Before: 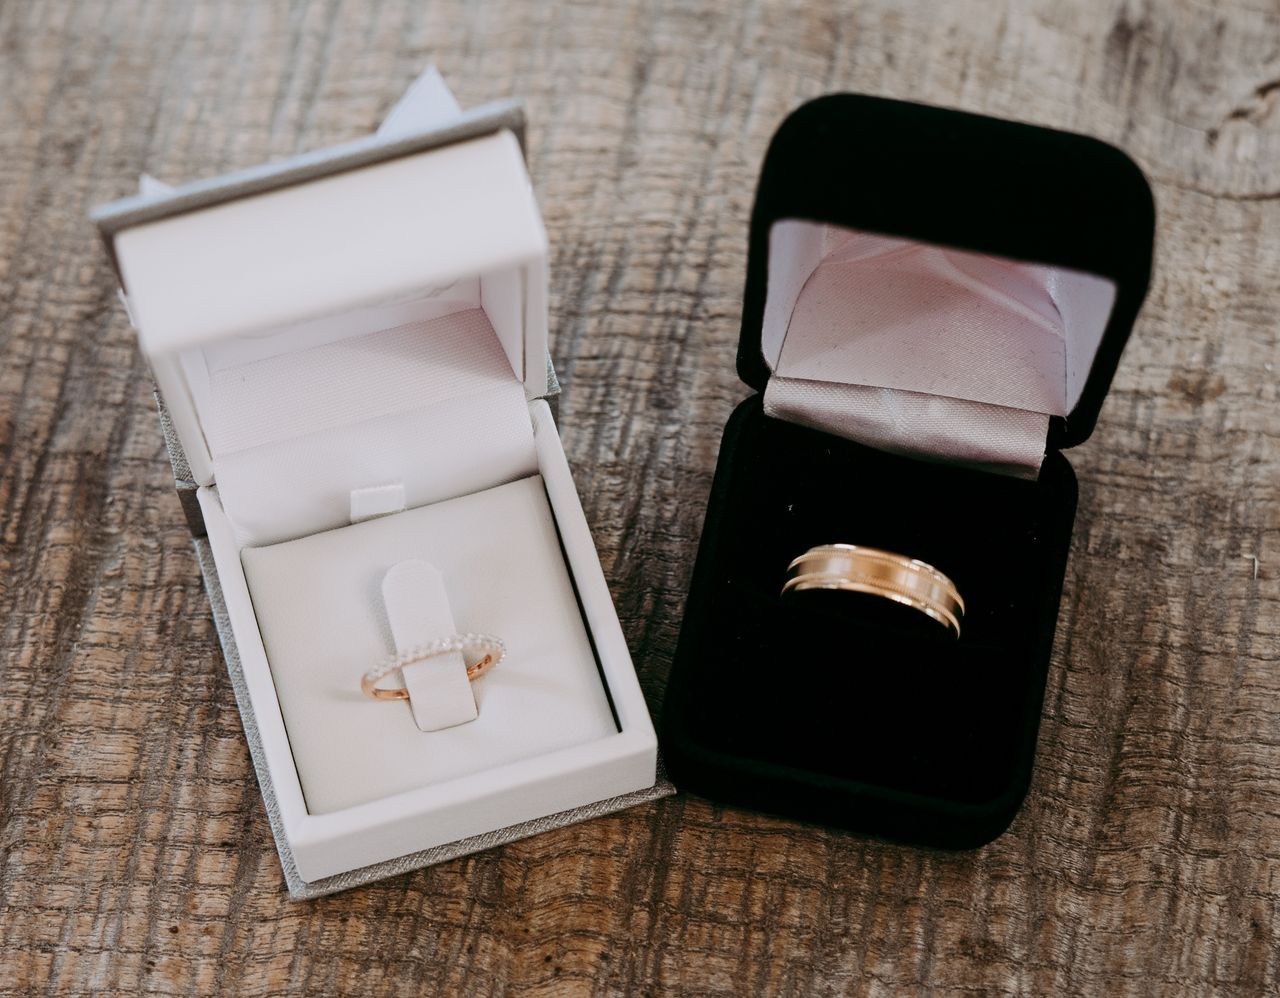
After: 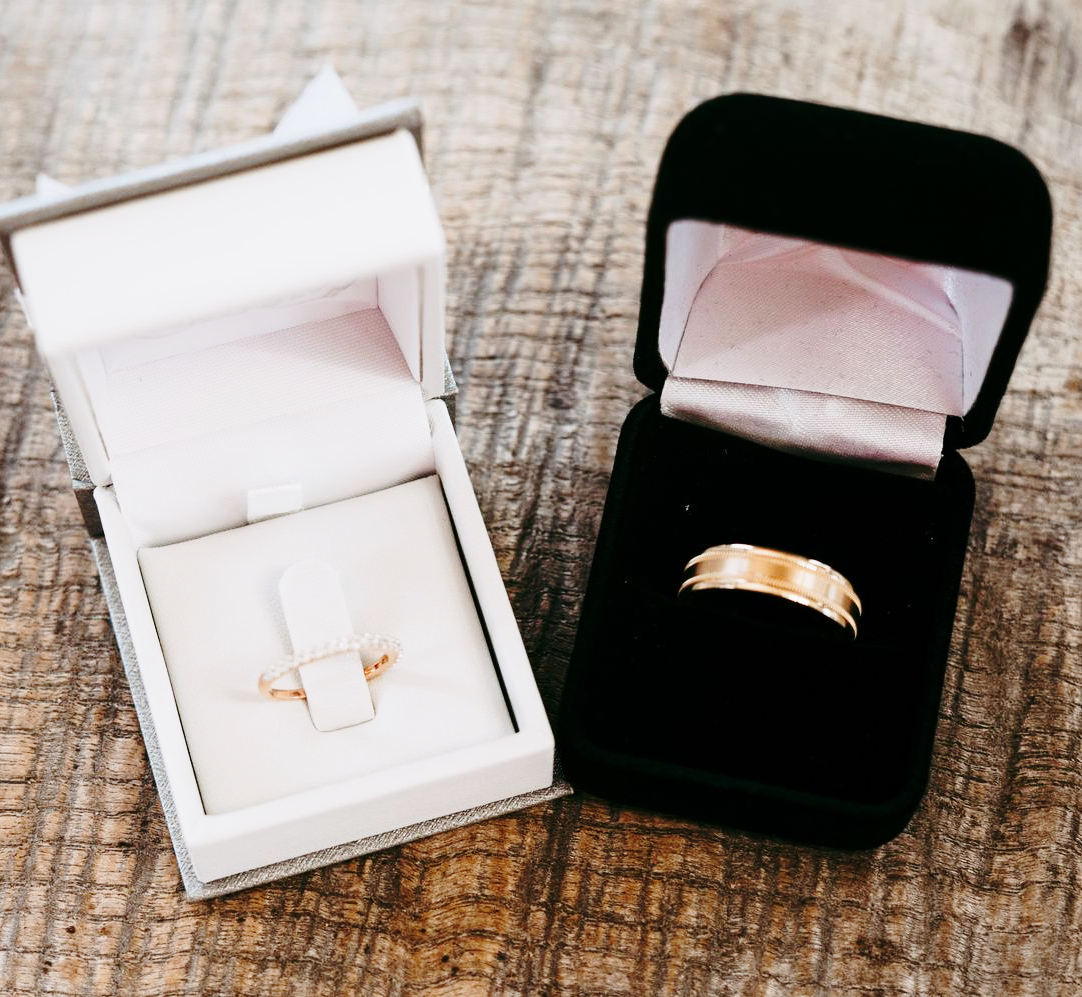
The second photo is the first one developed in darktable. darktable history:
crop: left 8.088%, right 7.359%
base curve: curves: ch0 [(0, 0) (0.028, 0.03) (0.121, 0.232) (0.46, 0.748) (0.859, 0.968) (1, 1)], preserve colors none
